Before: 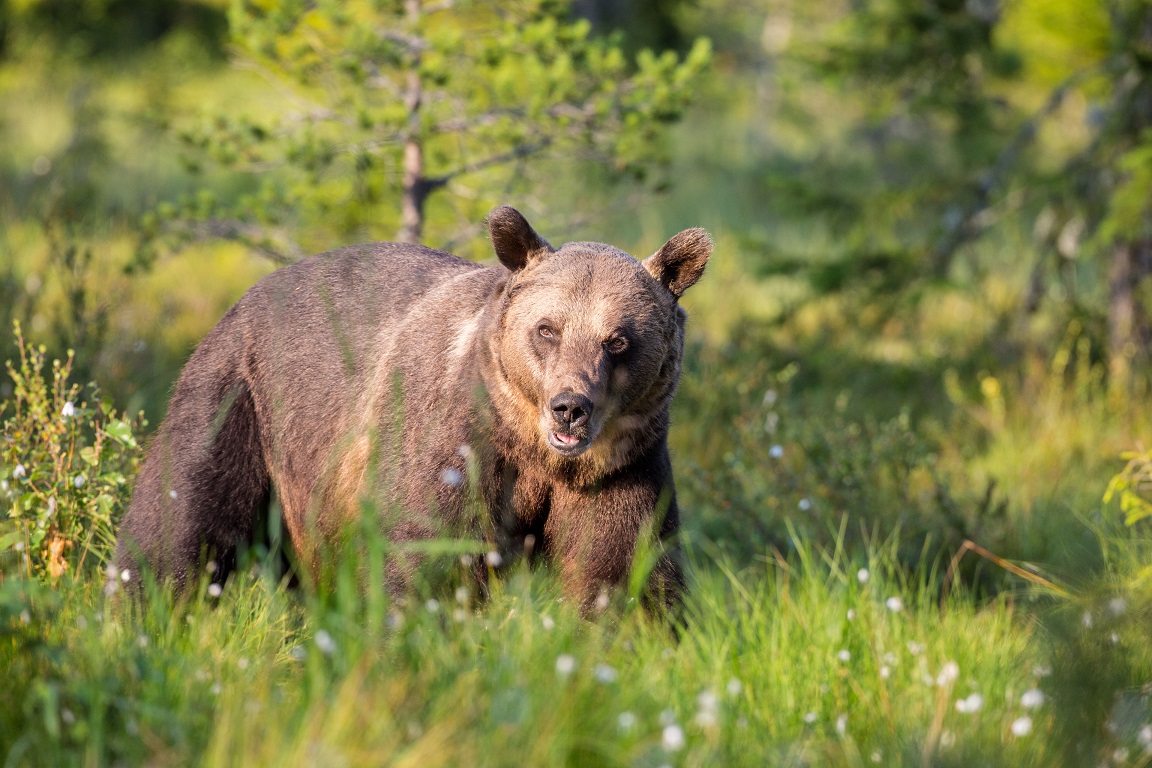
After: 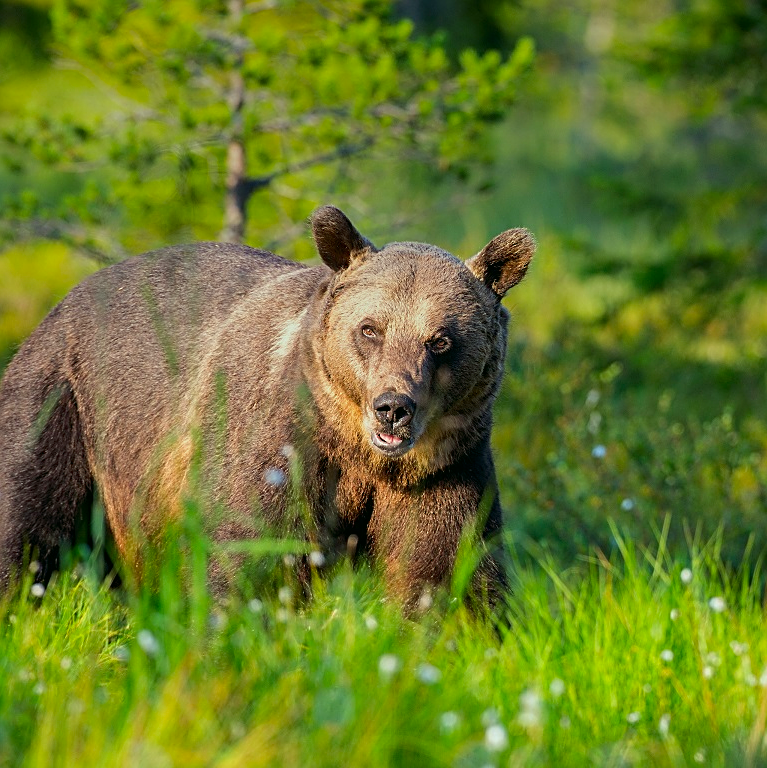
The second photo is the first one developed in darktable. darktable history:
crop: left 15.419%, right 17.914%
graduated density: on, module defaults
color correction: highlights a* -7.33, highlights b* 1.26, shadows a* -3.55, saturation 1.4
sharpen: on, module defaults
